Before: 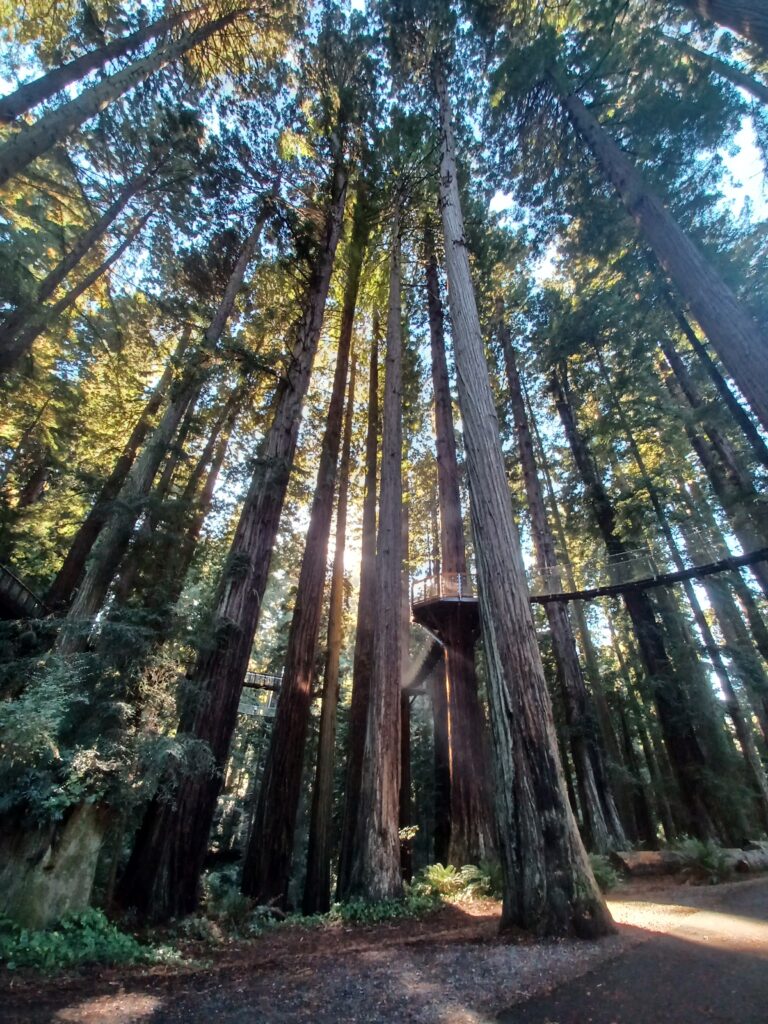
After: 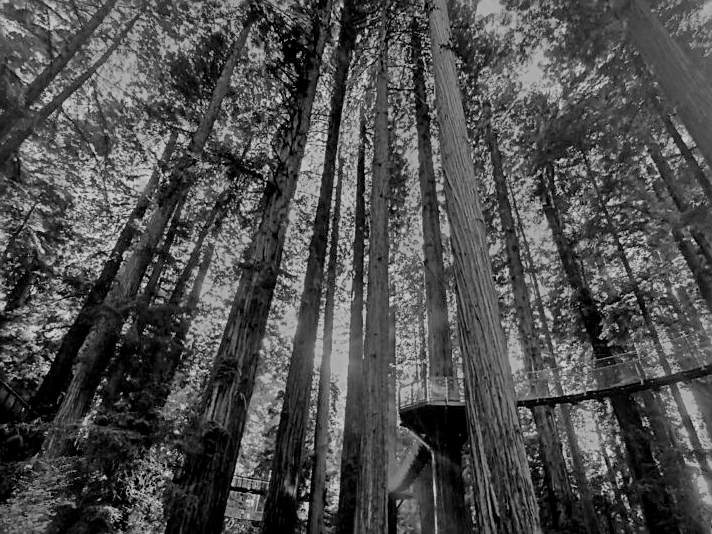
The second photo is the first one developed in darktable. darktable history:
monochrome: on, module defaults
sharpen: on, module defaults
white balance: red 0.766, blue 1.537
exposure: exposure -0.293 EV, compensate highlight preservation false
filmic rgb: black relative exposure -7.65 EV, white relative exposure 4.56 EV, hardness 3.61, color science v6 (2022)
local contrast: highlights 100%, shadows 100%, detail 120%, midtone range 0.2
color contrast: blue-yellow contrast 0.7
crop: left 1.744%, top 19.225%, right 5.069%, bottom 28.357%
